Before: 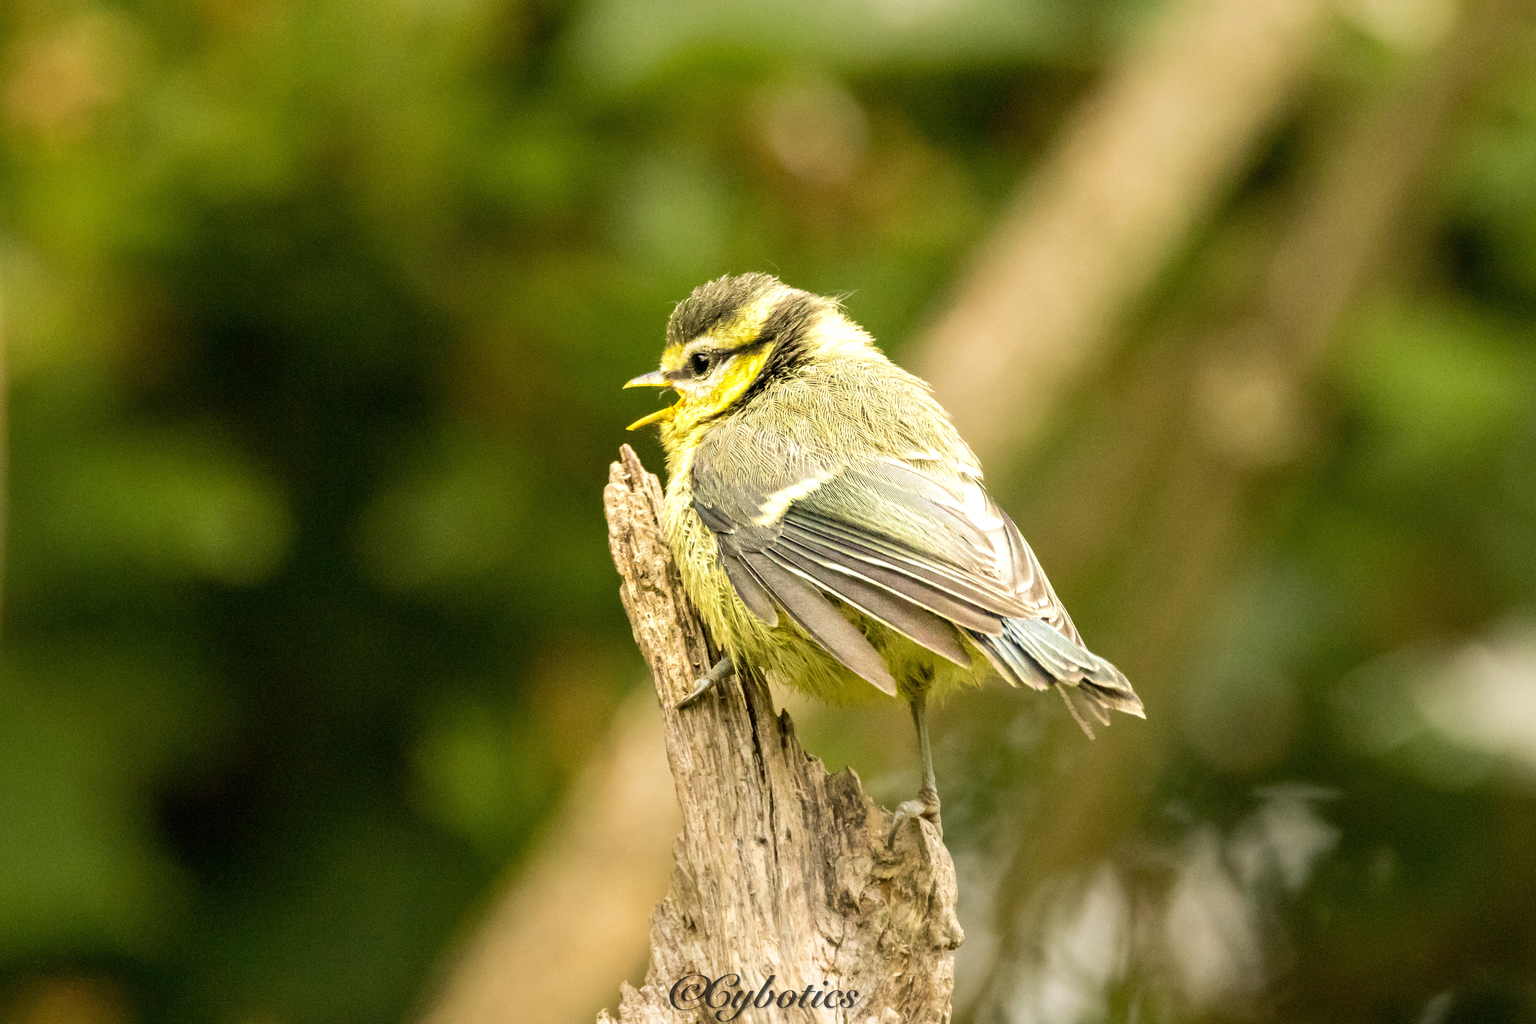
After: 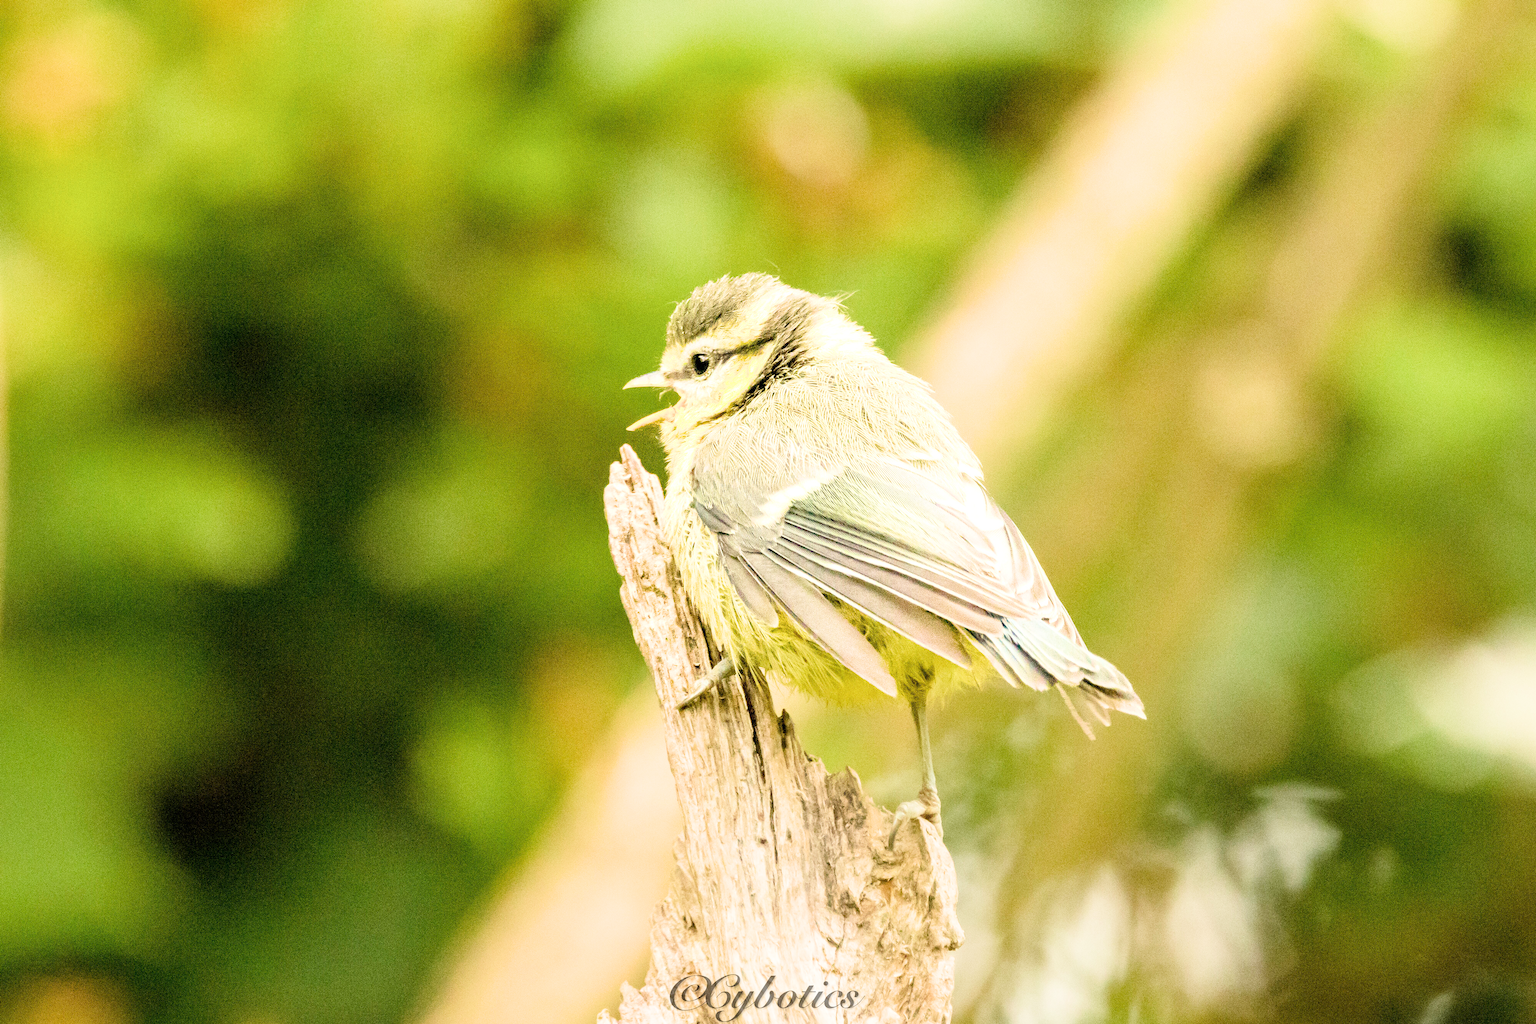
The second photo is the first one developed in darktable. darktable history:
exposure: exposure 1.991 EV, compensate highlight preservation false
filmic rgb: black relative exposure -7.65 EV, white relative exposure 4.56 EV, hardness 3.61
